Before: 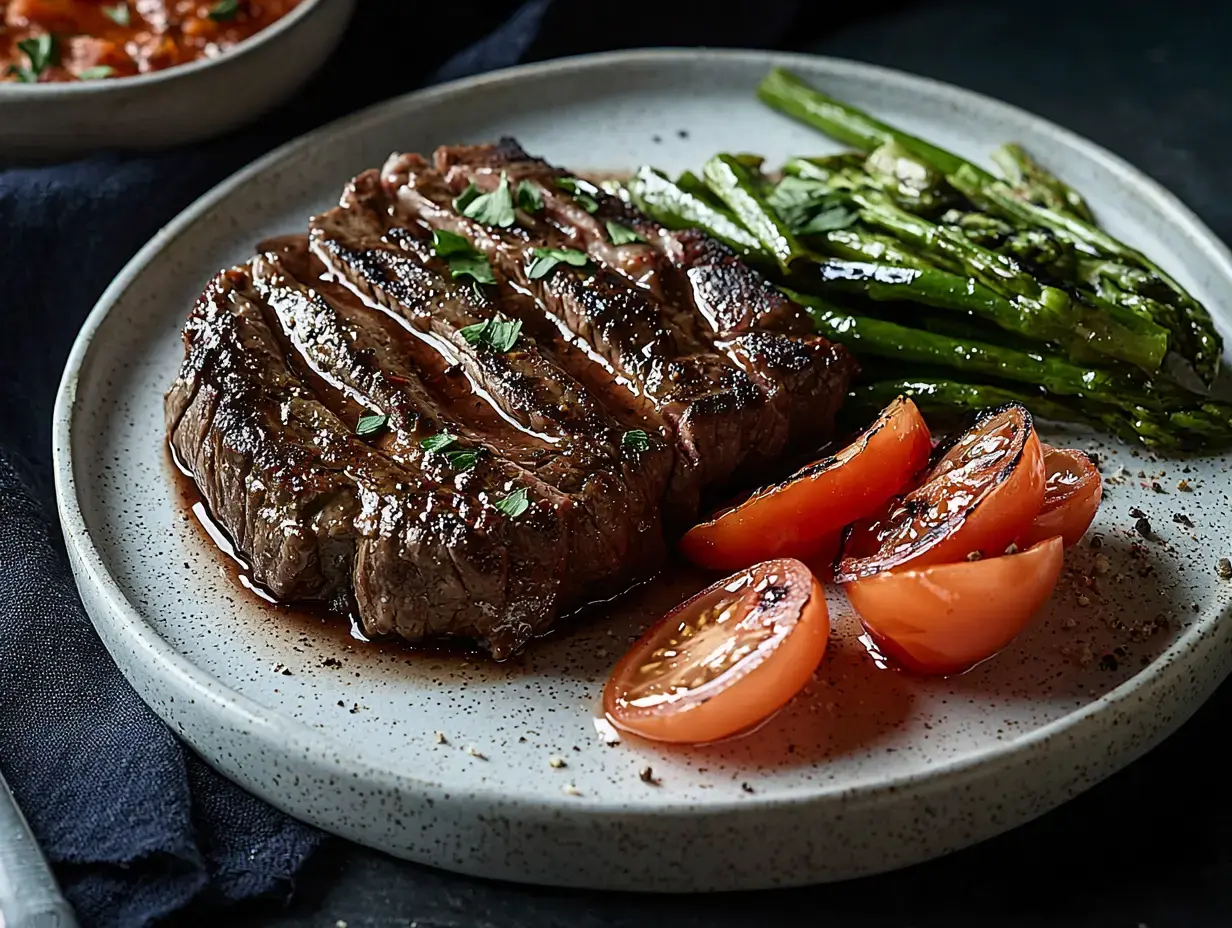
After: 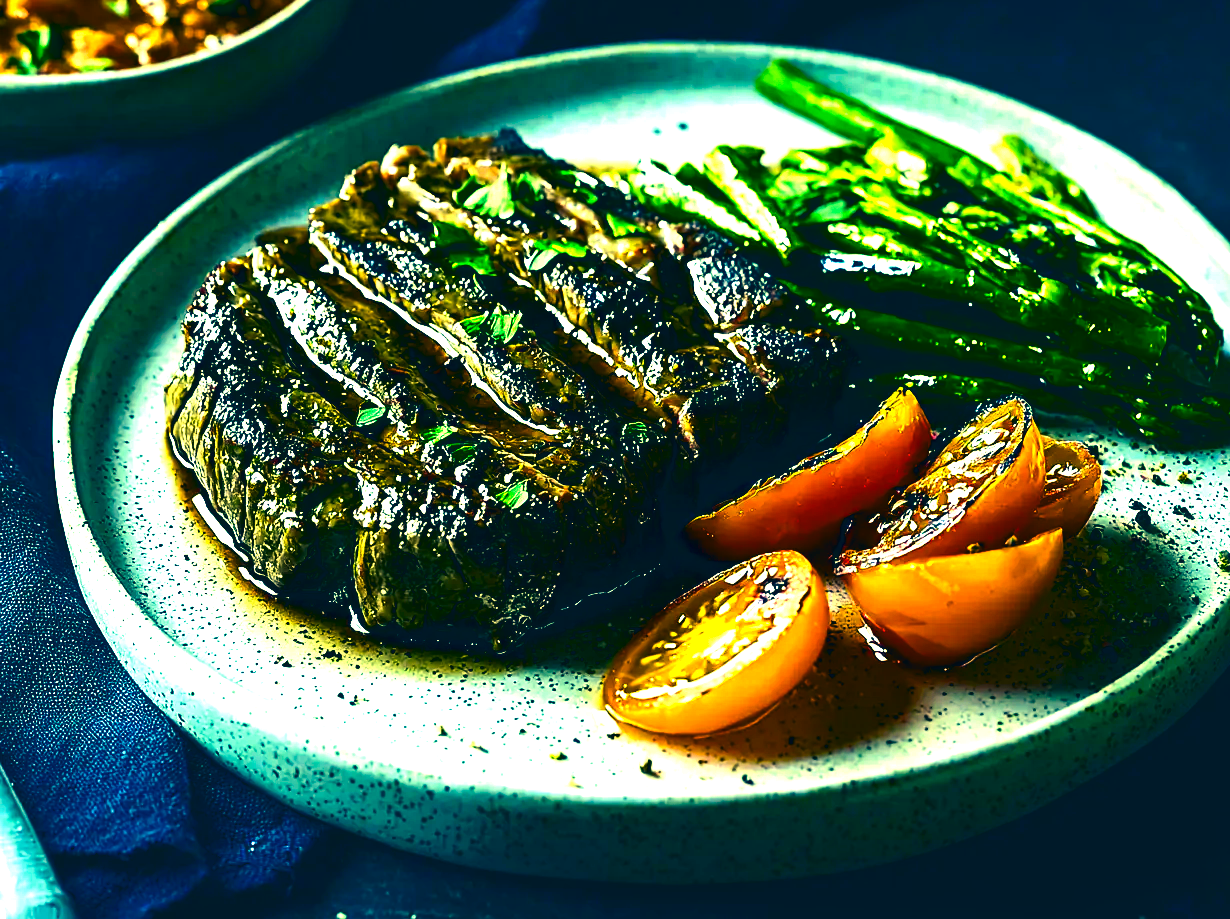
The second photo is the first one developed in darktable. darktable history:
crop: top 0.93%, right 0.094%
color balance rgb: linear chroma grading › global chroma 20.519%, perceptual saturation grading › global saturation 74.179%, perceptual saturation grading › shadows -29.235%, perceptual brilliance grading › global brilliance 15.423%, perceptual brilliance grading › shadows -35.149%
color correction: highlights a* -16.11, highlights b* 39.98, shadows a* -39.36, shadows b* -26.37
exposure: exposure 1.237 EV, compensate highlight preservation false
color calibration: illuminant Planckian (black body), adaptation linear Bradford (ICC v4), x 0.362, y 0.366, temperature 4515.3 K
levels: mode automatic, levels [0, 0.498, 0.996]
contrast brightness saturation: contrast 0.132, brightness -0.223, saturation 0.143
